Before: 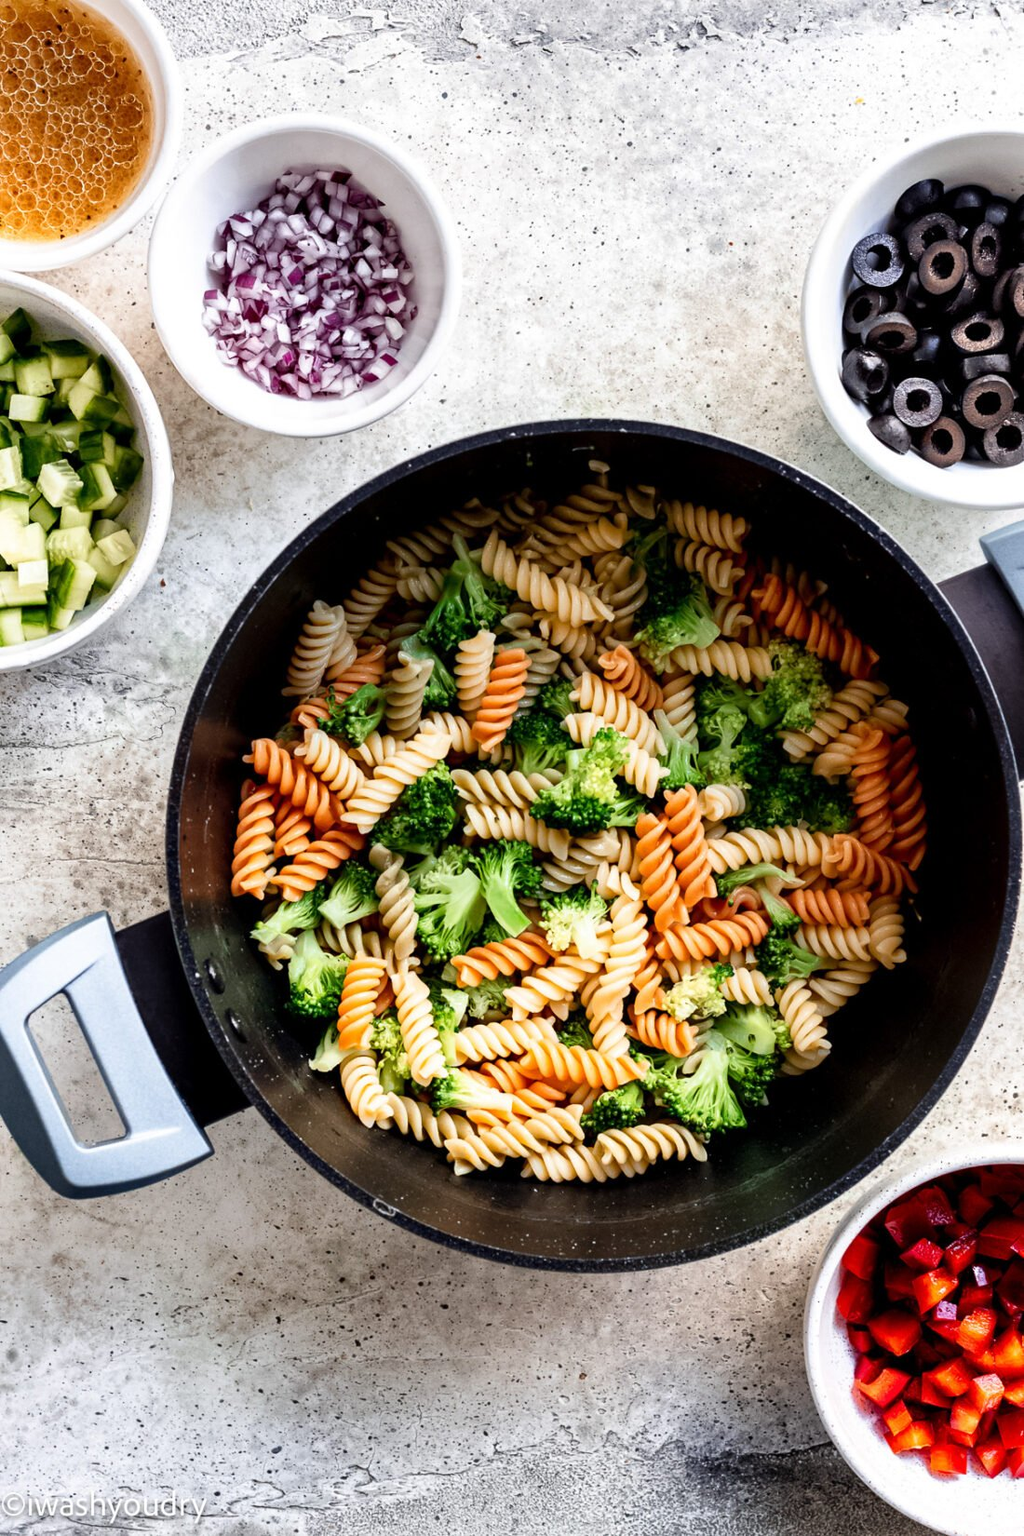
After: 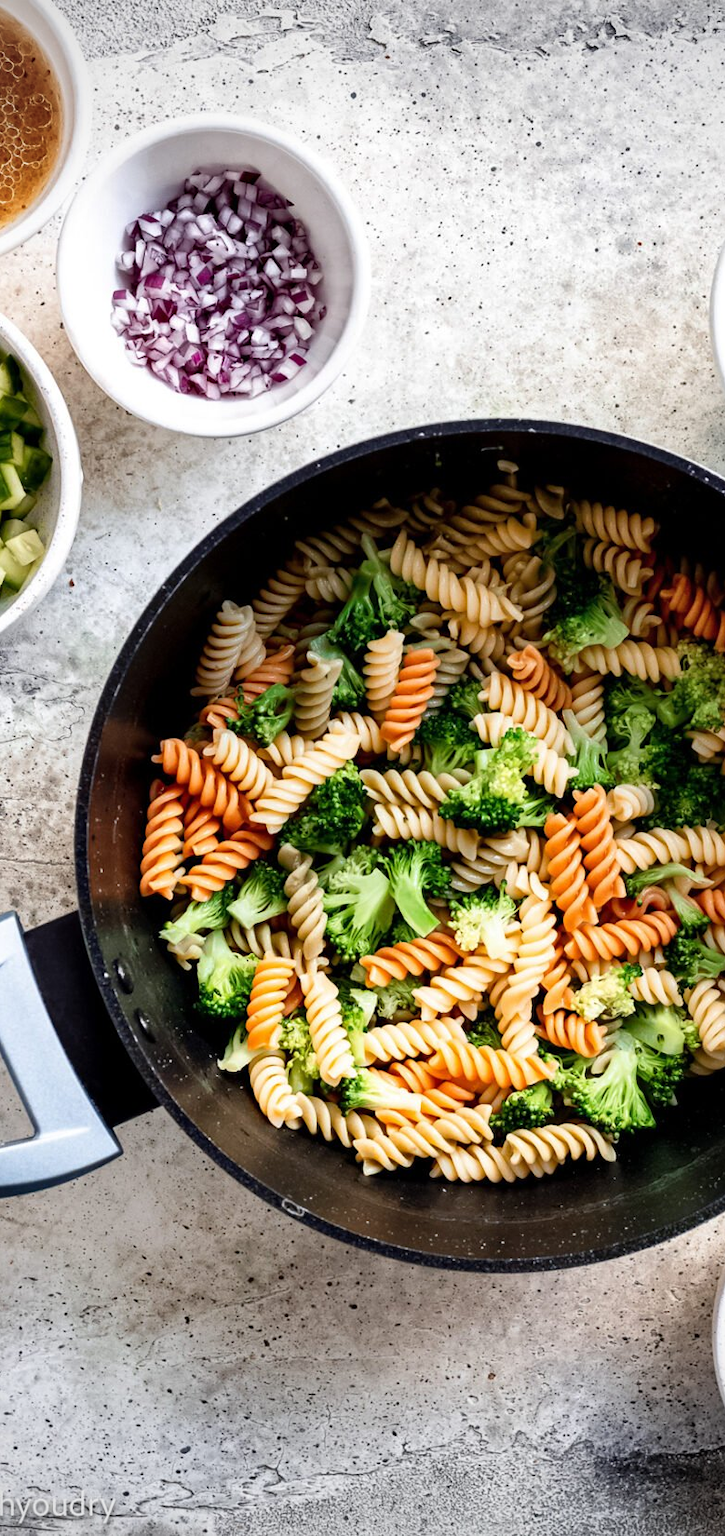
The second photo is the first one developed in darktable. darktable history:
crop and rotate: left 8.93%, right 20.206%
shadows and highlights: shadows 36.26, highlights -27.39, soften with gaussian
vignetting: unbound false
